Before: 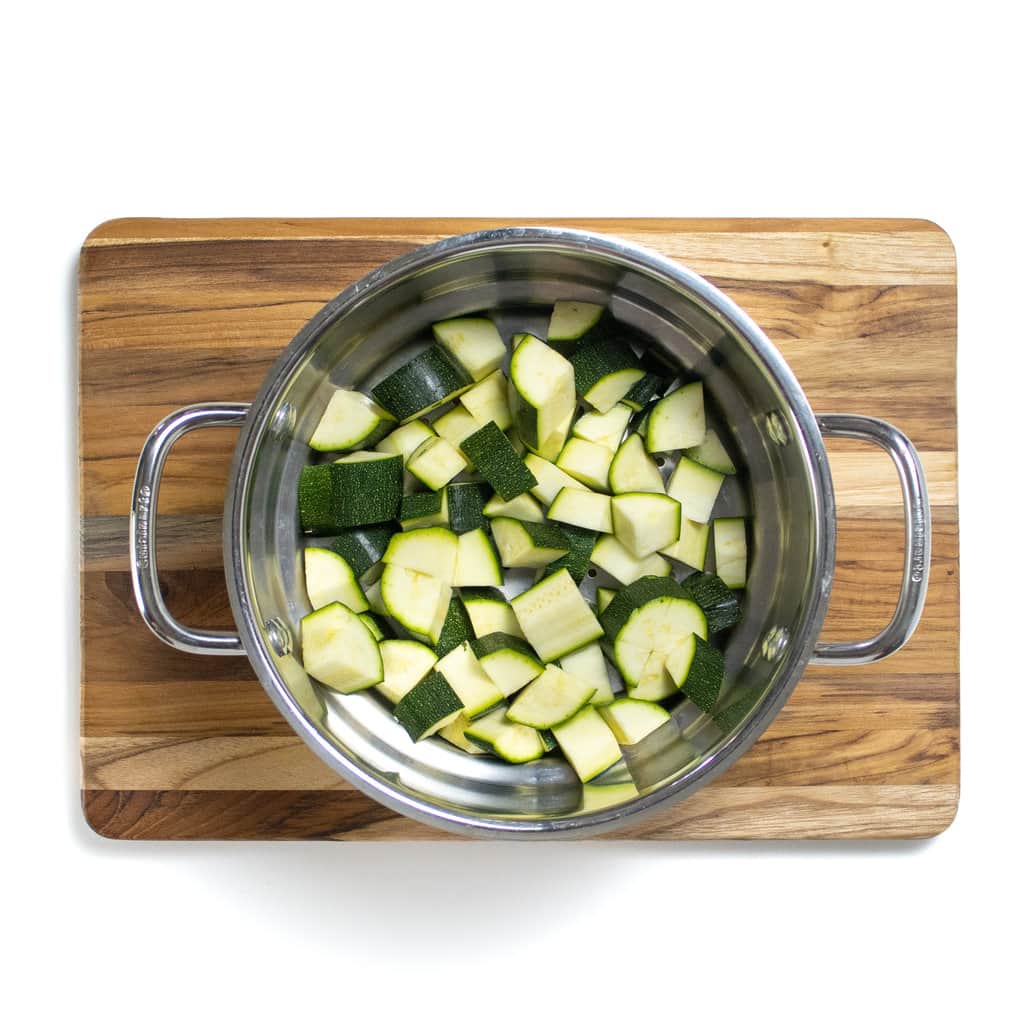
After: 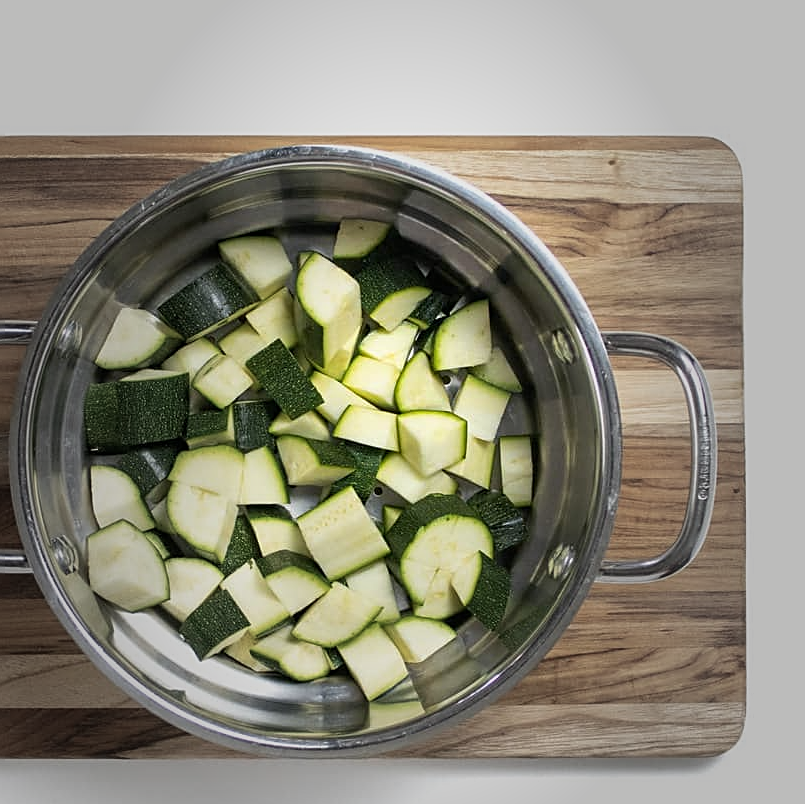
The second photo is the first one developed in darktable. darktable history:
vignetting: fall-off start 16.75%, fall-off radius 99.76%, width/height ratio 0.724, unbound false
crop and rotate: left 20.925%, top 8.025%, right 0.372%, bottom 13.453%
sharpen: on, module defaults
color correction: highlights b* 0.04
